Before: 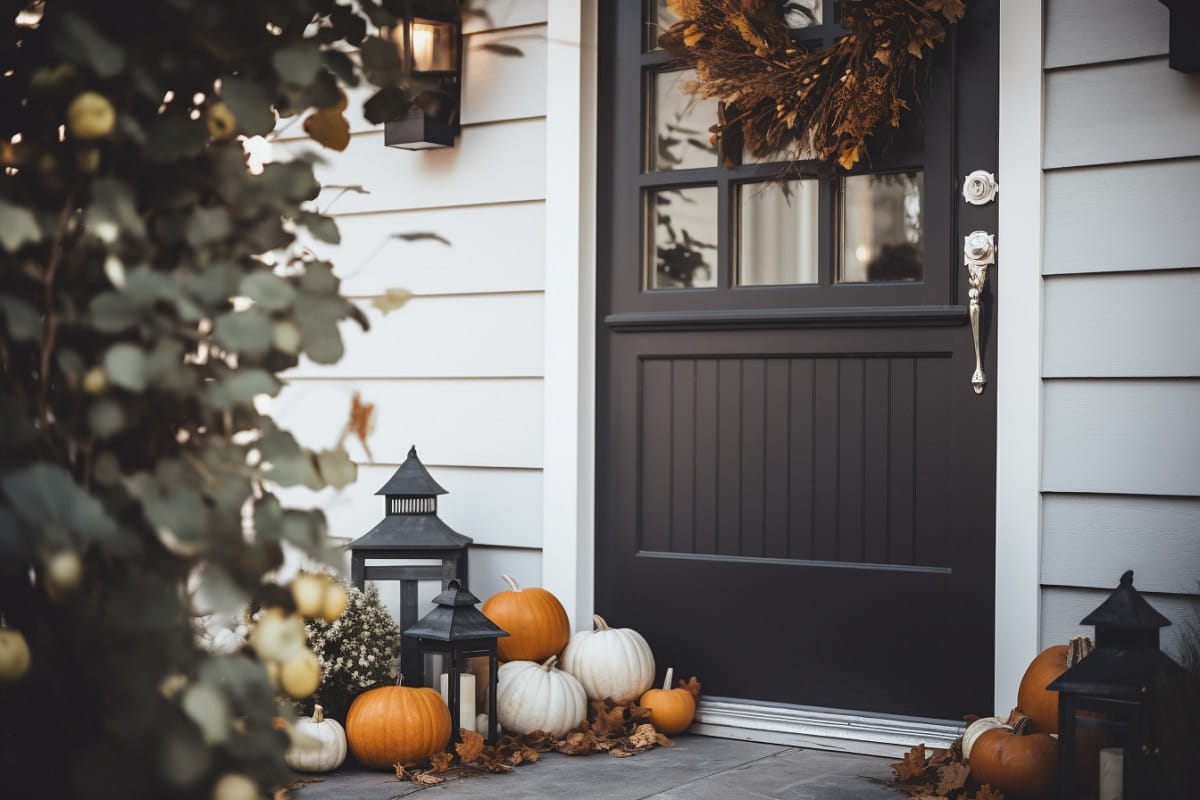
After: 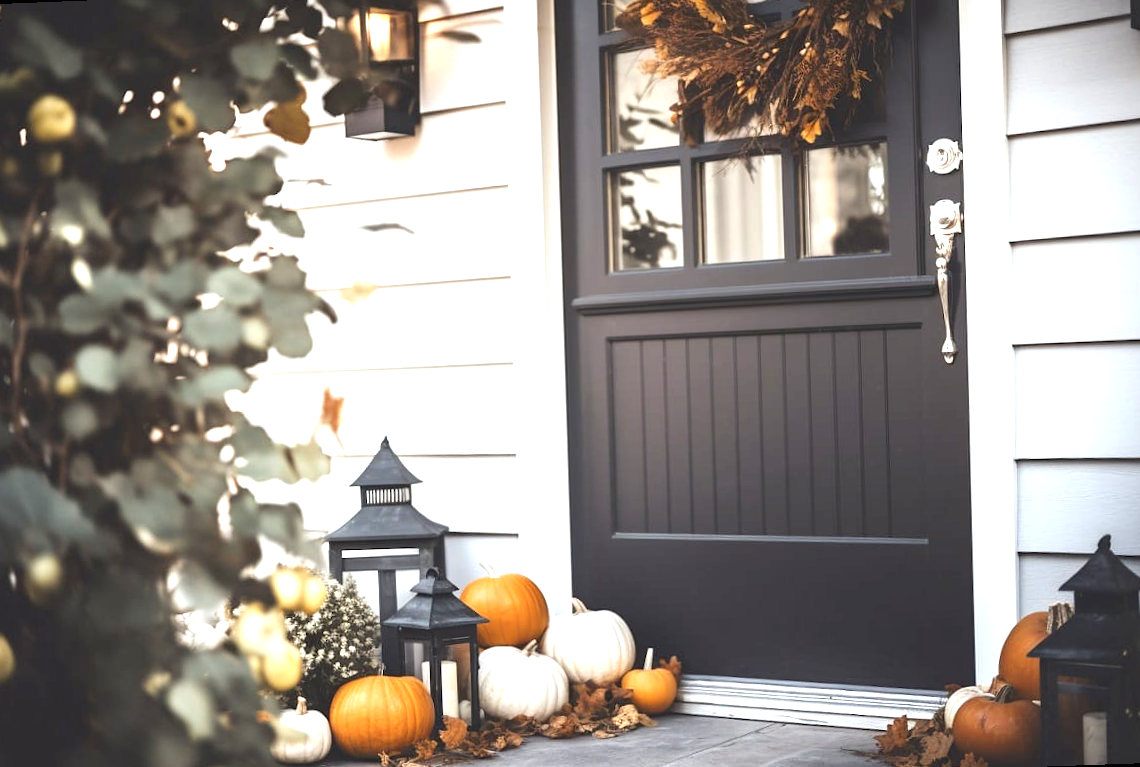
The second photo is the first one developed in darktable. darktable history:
exposure: black level correction 0, exposure 1.173 EV, compensate exposure bias true, compensate highlight preservation false
rotate and perspective: rotation -2.12°, lens shift (vertical) 0.009, lens shift (horizontal) -0.008, automatic cropping original format, crop left 0.036, crop right 0.964, crop top 0.05, crop bottom 0.959
